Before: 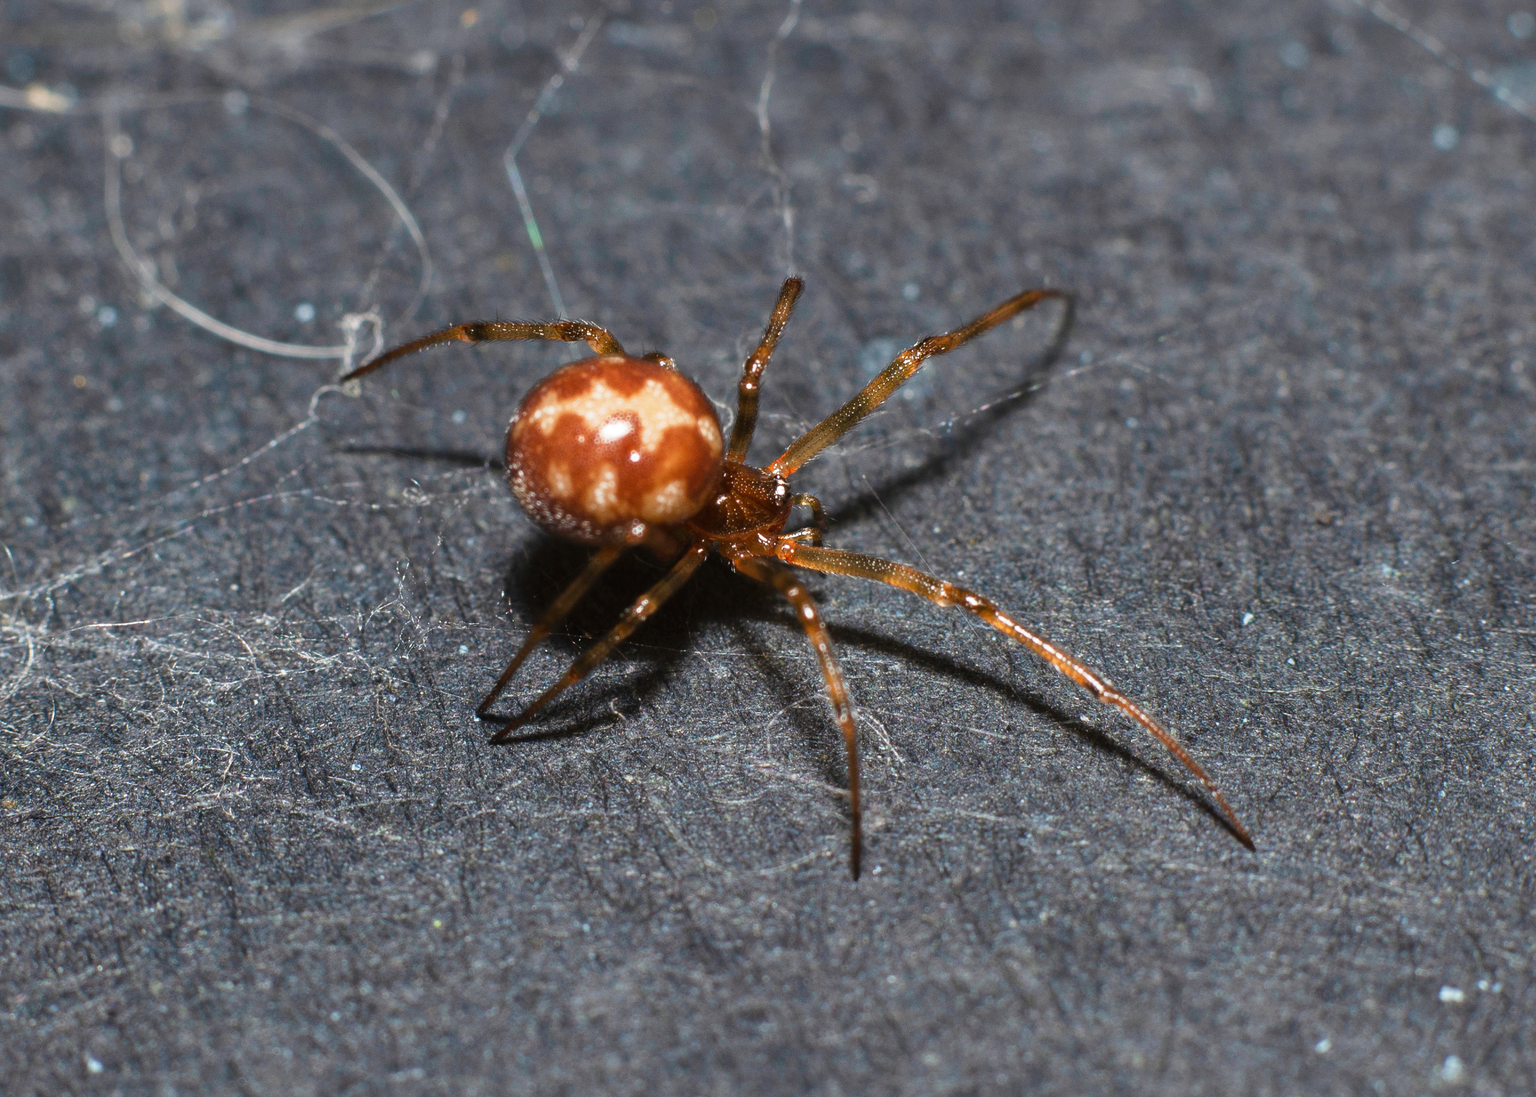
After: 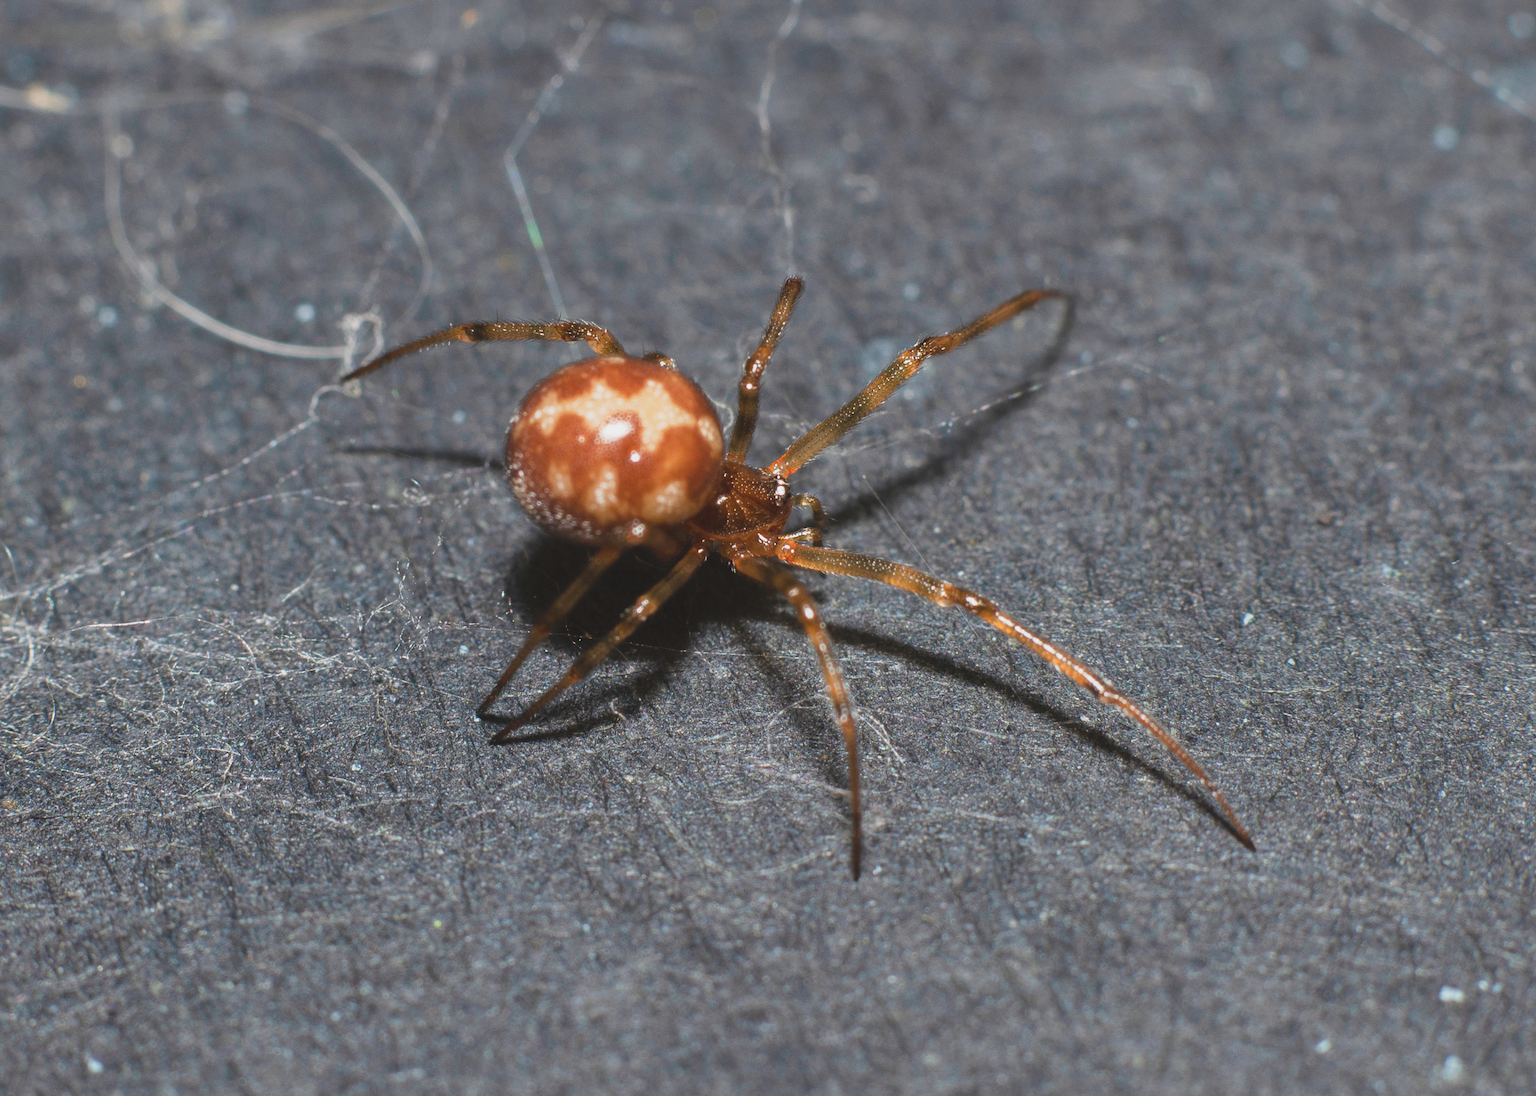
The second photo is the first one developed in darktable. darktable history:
contrast brightness saturation: contrast -0.137, brightness 0.047, saturation -0.129
